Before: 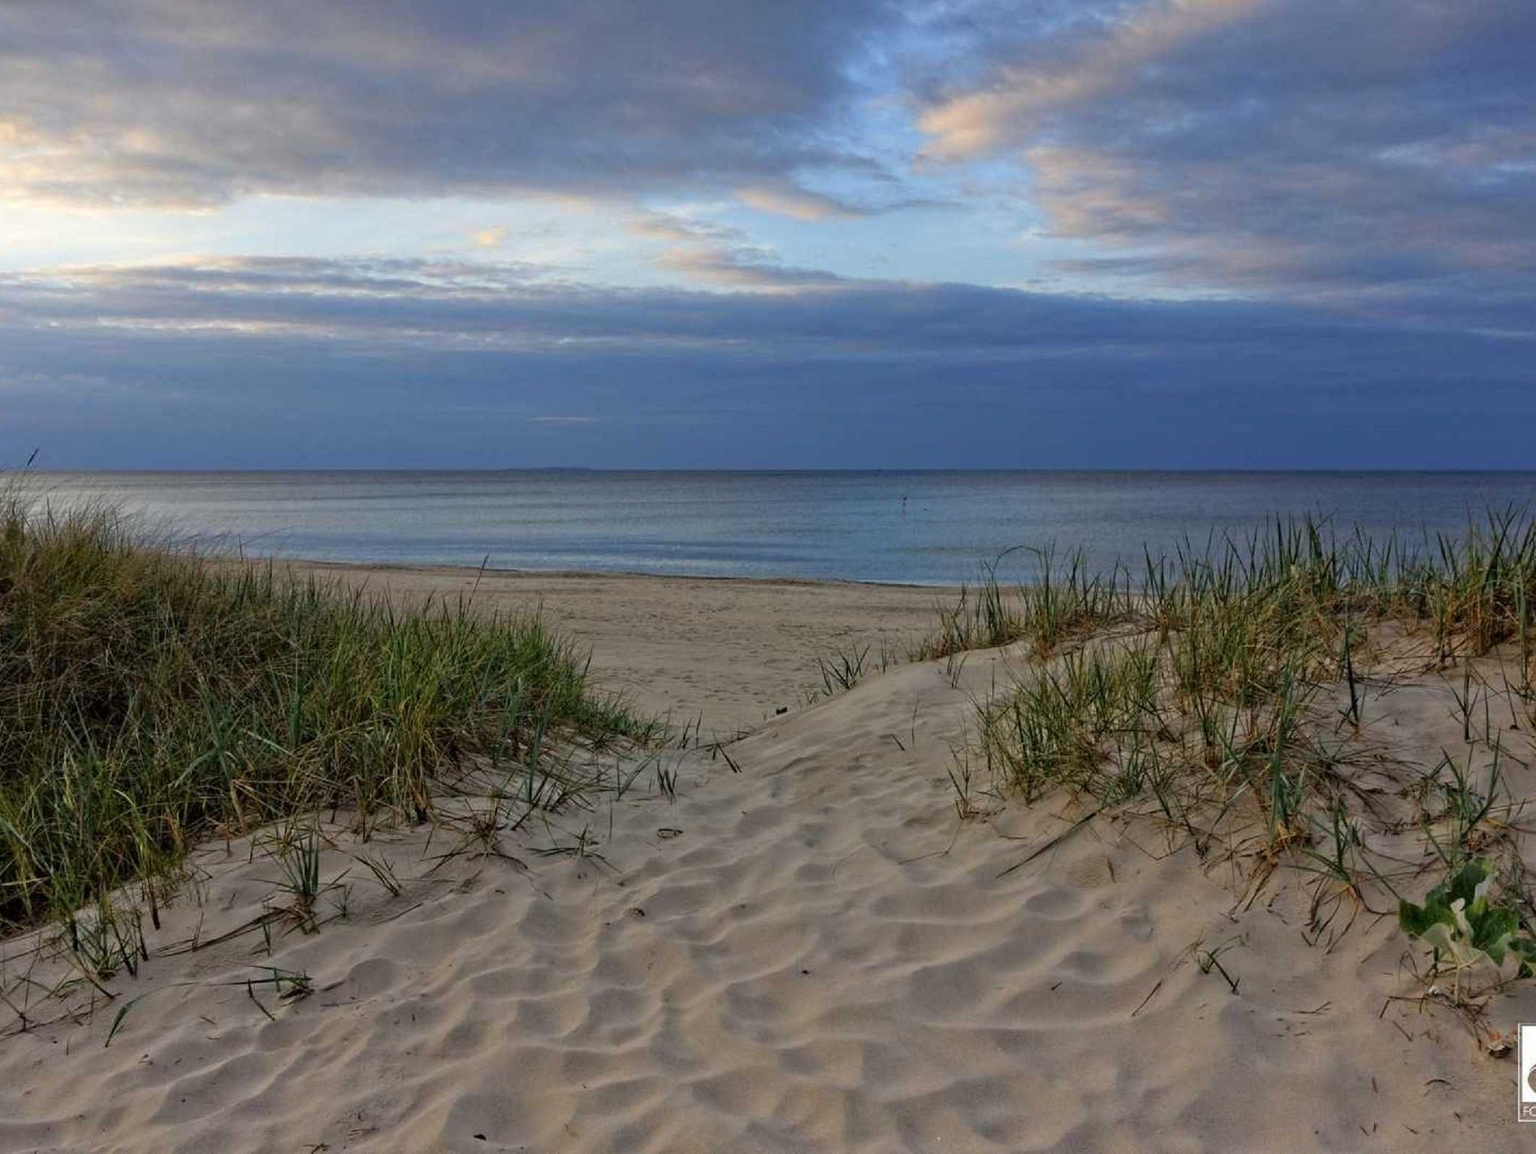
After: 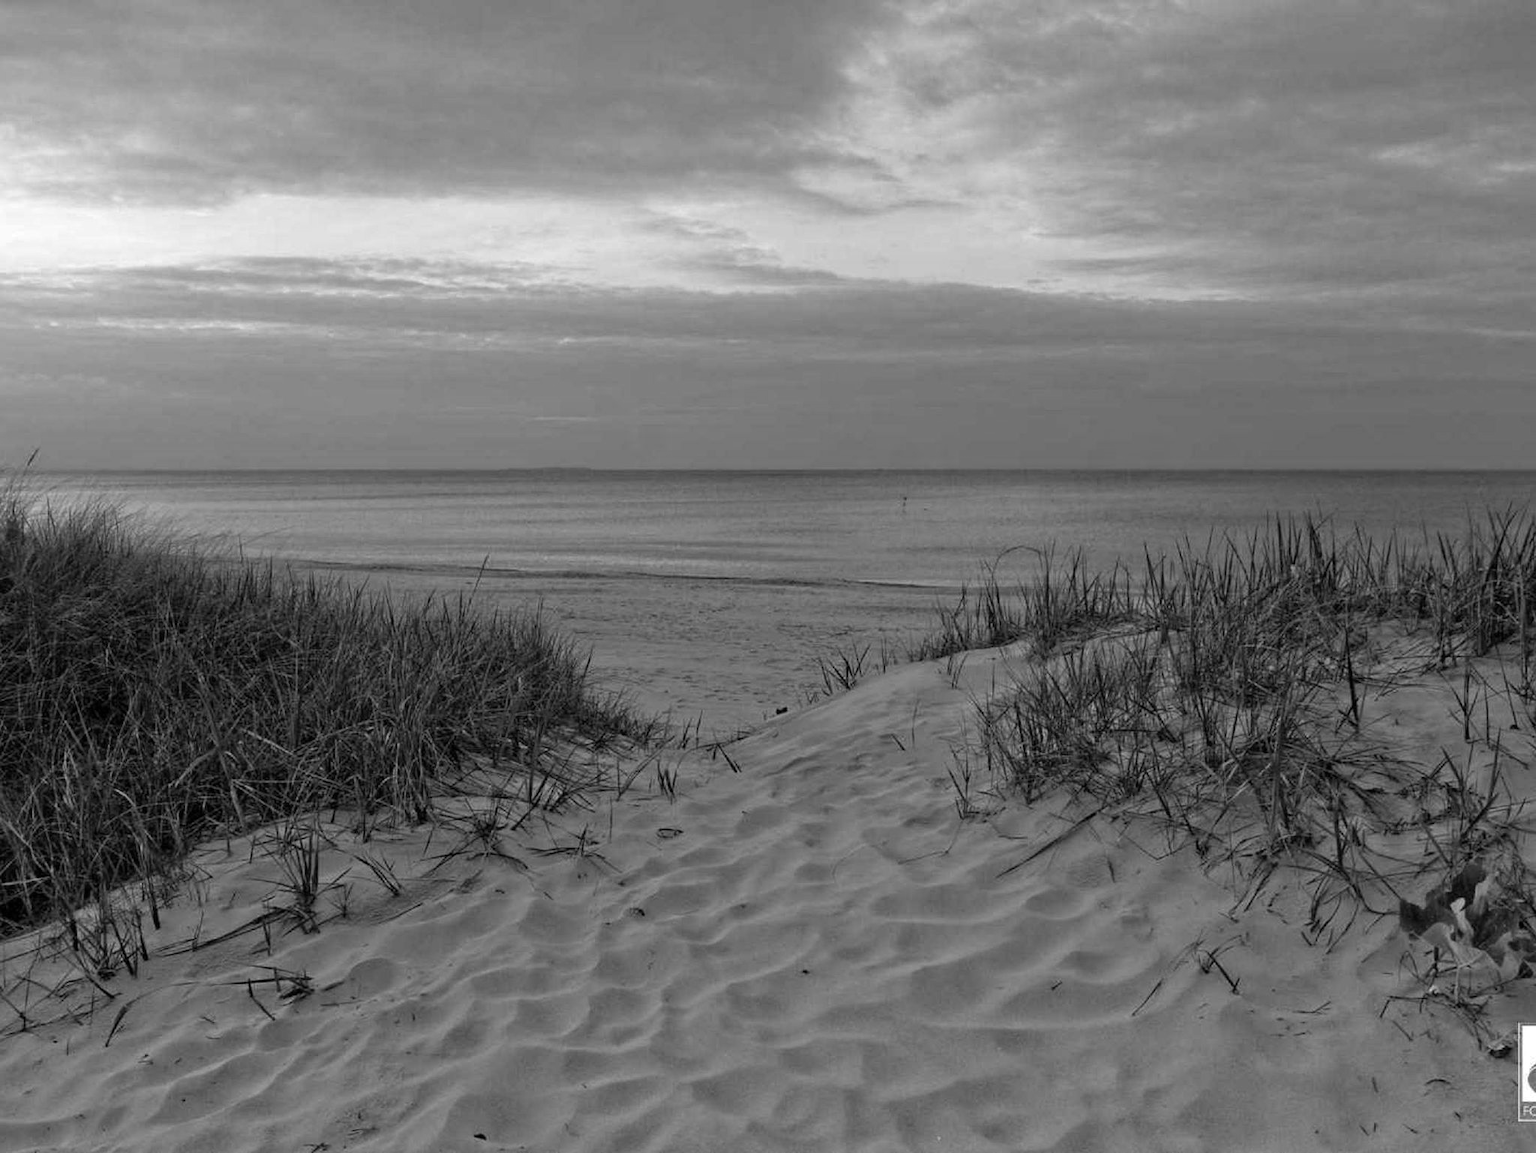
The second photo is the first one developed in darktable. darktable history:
color calibration: output gray [0.18, 0.41, 0.41, 0], gray › normalize channels true, illuminant as shot in camera, x 0.385, y 0.38, temperature 3944.38 K, gamut compression 0.013
